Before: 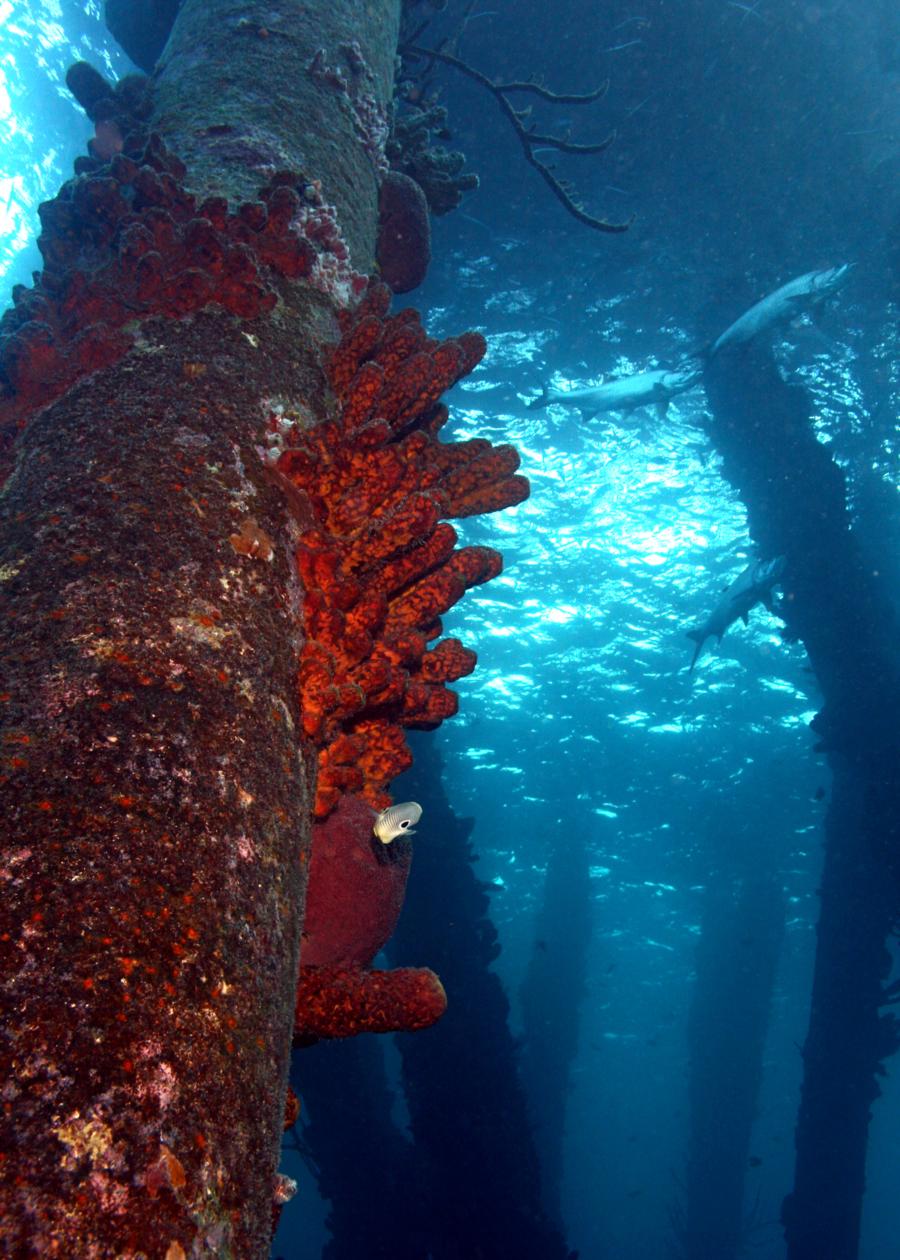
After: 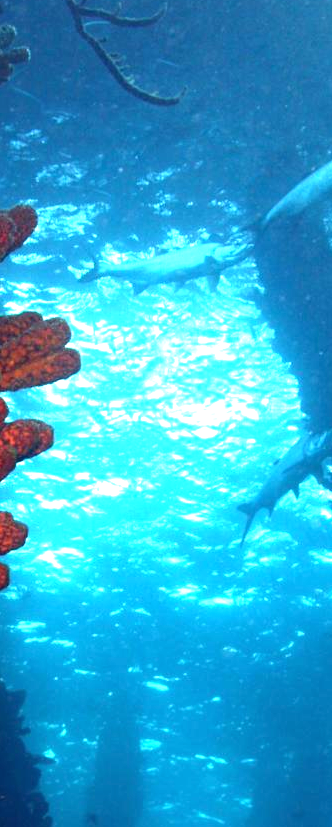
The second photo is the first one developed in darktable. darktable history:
crop and rotate: left 49.936%, top 10.094%, right 13.136%, bottom 24.256%
exposure: black level correction 0, exposure 1.173 EV, compensate exposure bias true, compensate highlight preservation false
